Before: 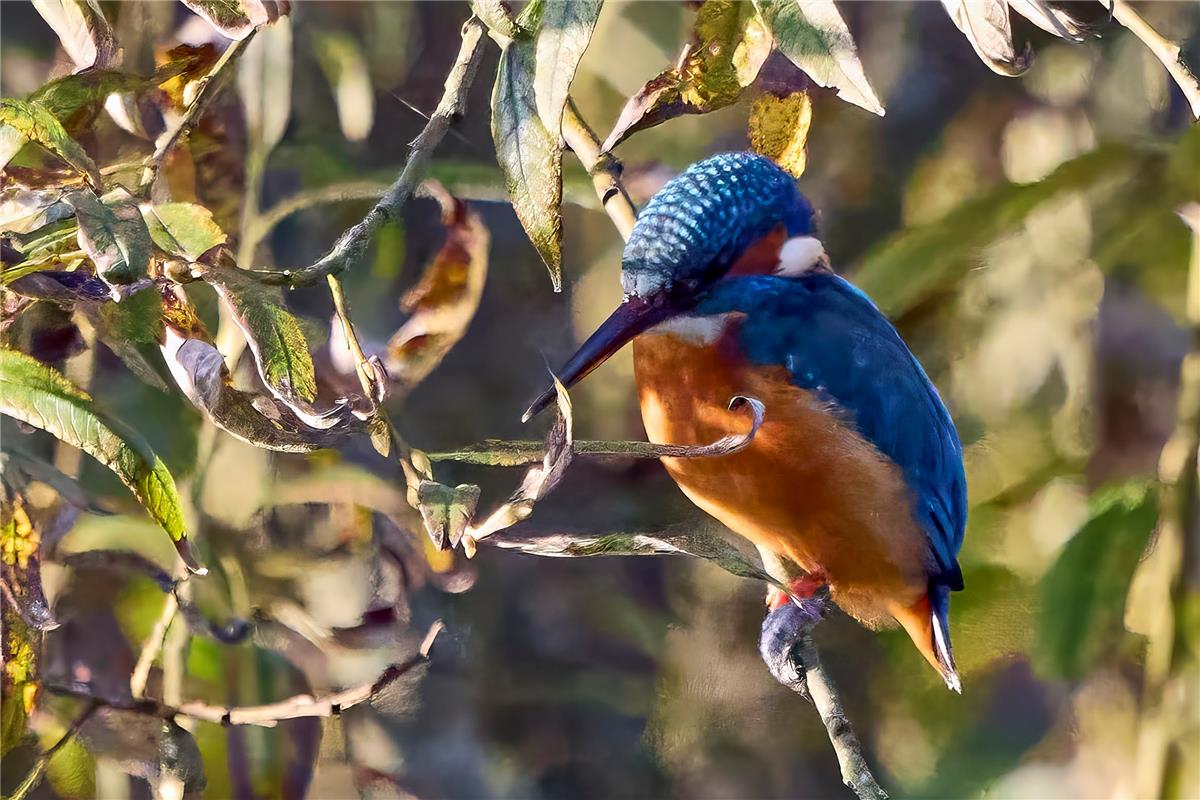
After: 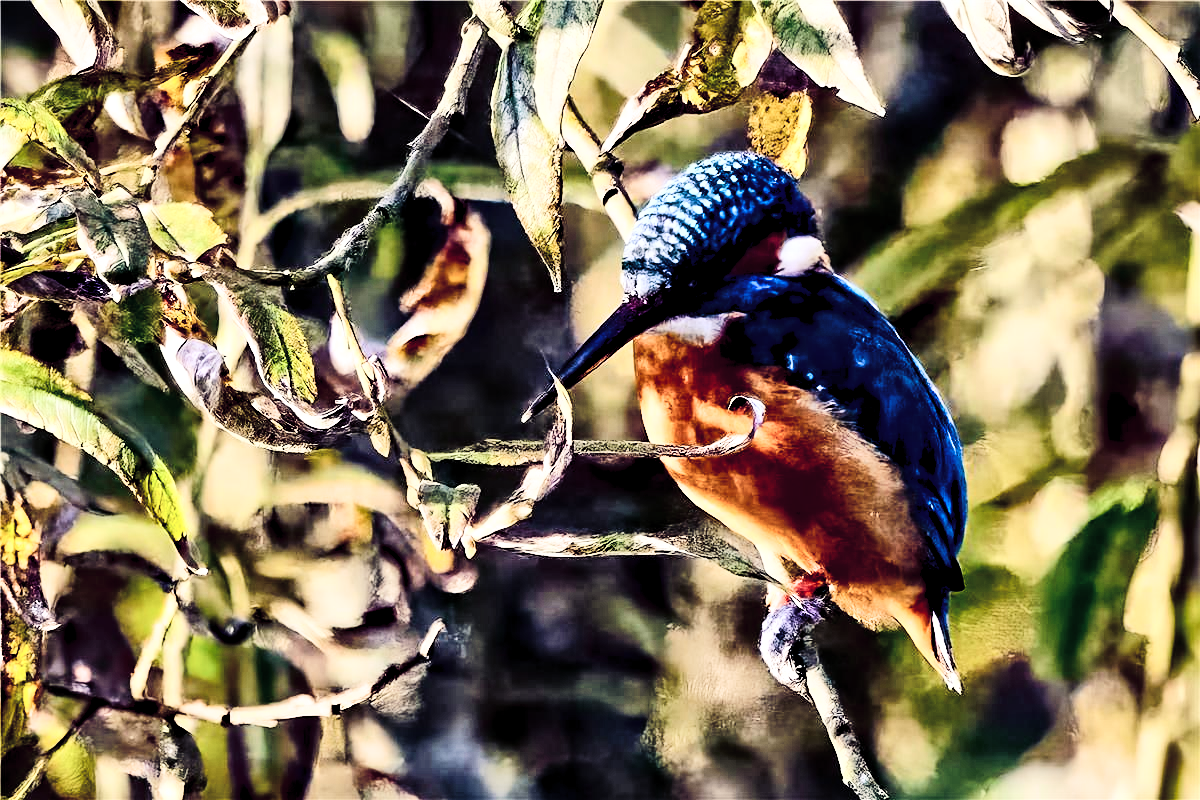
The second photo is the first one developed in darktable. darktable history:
color correction: saturation 0.85
tone curve: curves: ch0 [(0, 0) (0.07, 0.057) (0.15, 0.177) (0.352, 0.445) (0.59, 0.703) (0.857, 0.908) (1, 1)], color space Lab, linked channels
color balance: lift [0.97, 1, 1, 1], gamma [1.03, 1, 1, 1]
split-toning: shadows › hue 255.6°, shadows › saturation 0.66, highlights › hue 43.2°, highlights › saturation 0.68, balance -50.1 | blend: blend mode lighten, opacity 100%; mask: uniform (no mask)
base curve: curves: ch0 [(0, 0) (0.026, 0.03) (0.109, 0.232) (0.351, 0.748) (0.669, 0.968) (1, 1)]
global tonemap: drago (1, 100), detail 1
shadows and highlights: highlights color adjustment 0%, soften with gaussian
exposure: exposure -2.002 EV
contrast equalizer: y [[0.511, 0.558, 0.631, 0.632, 0.559, 0.512], [0.5 ×6], [0.507, 0.559, 0.627, 0.644, 0.647, 0.647], [0 ×6], [0 ×6]] | blend: blend mode average, opacity 100%; mask: uniform (no mask)
highpass: sharpness 9.84%, contrast boost 9.94% | blend: blend mode overlay, opacity 100%; mask: uniform (no mask)
contrast brightness saturation: contrast 0.26, brightness 0.02, saturation 0.87
